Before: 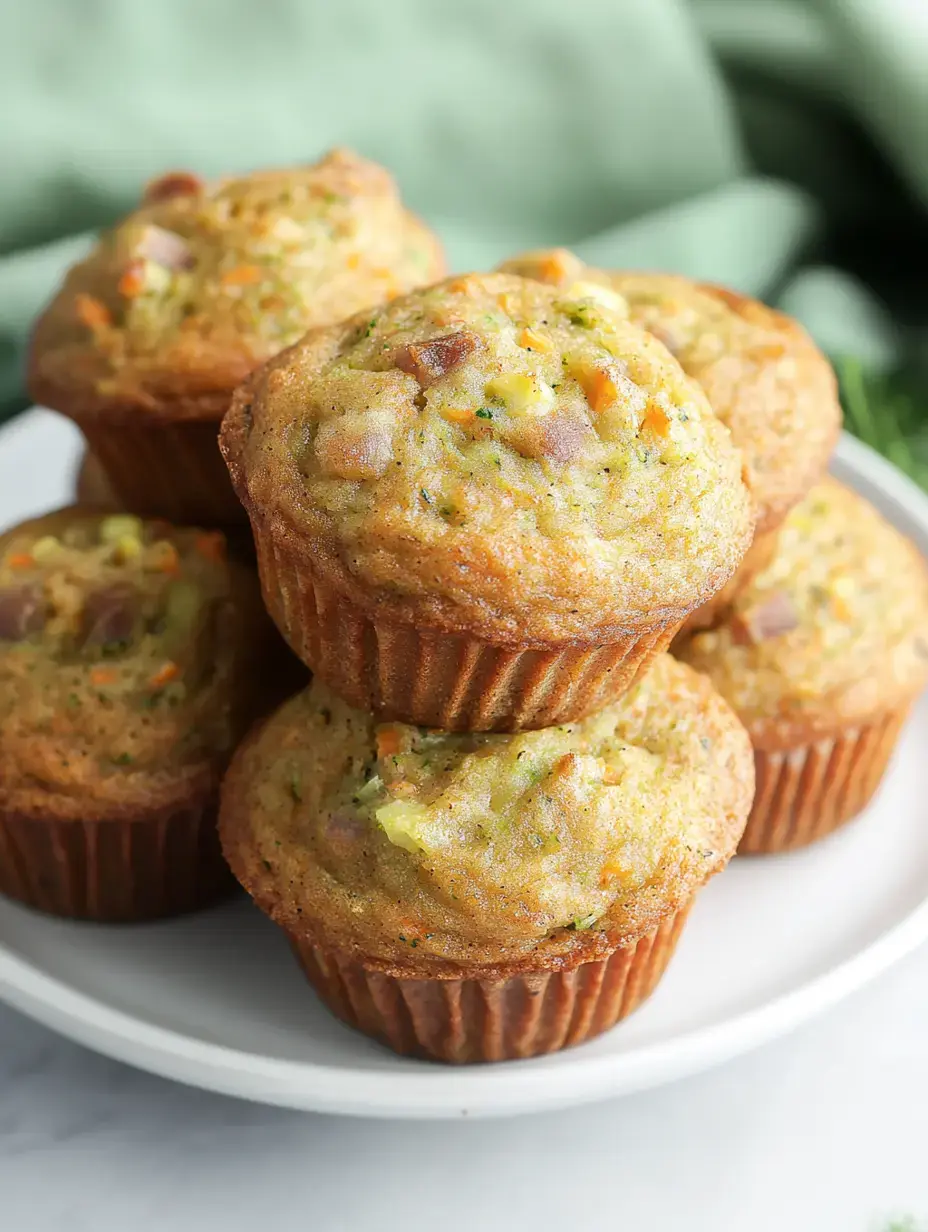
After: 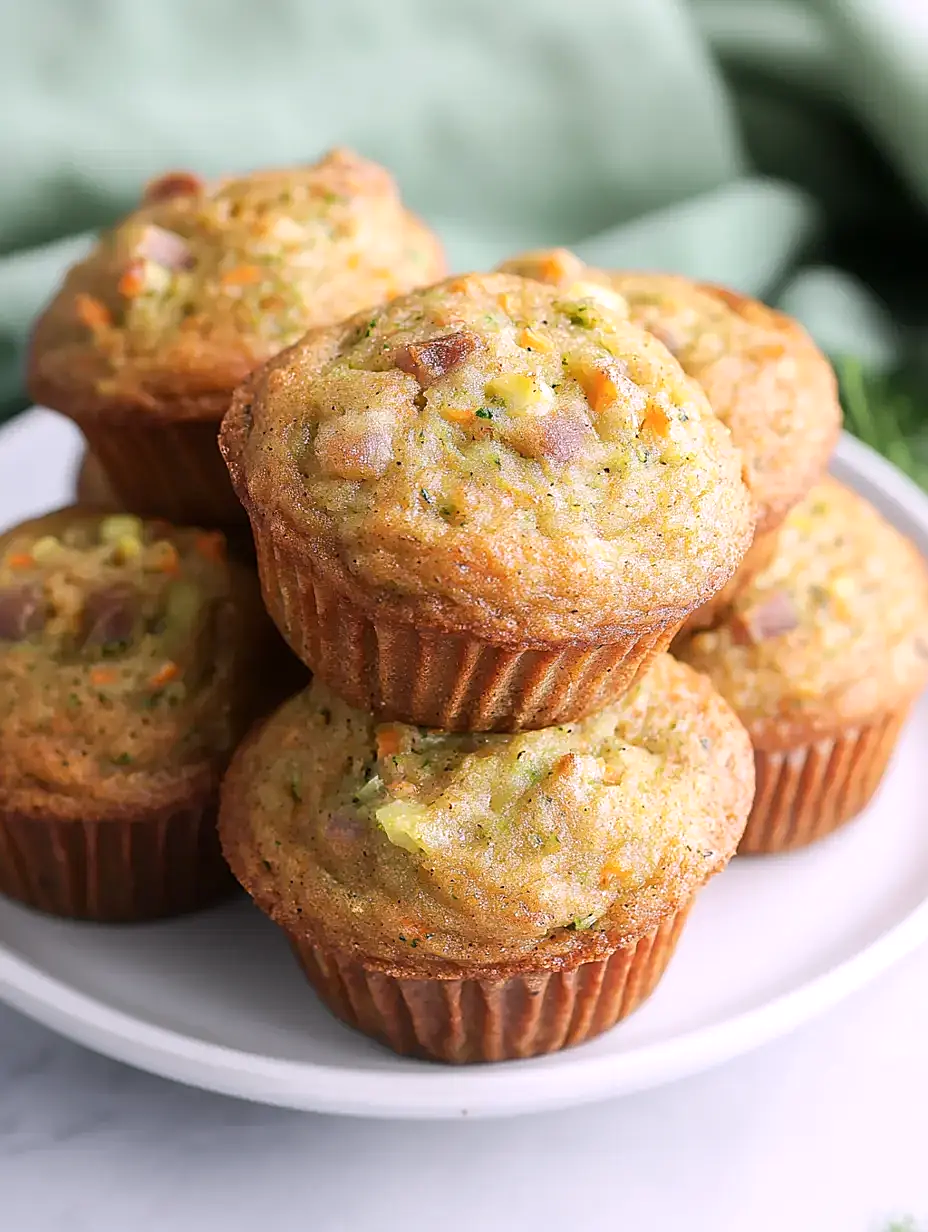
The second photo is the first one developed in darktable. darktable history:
sharpen: on, module defaults
white balance: red 1.05, blue 1.072
